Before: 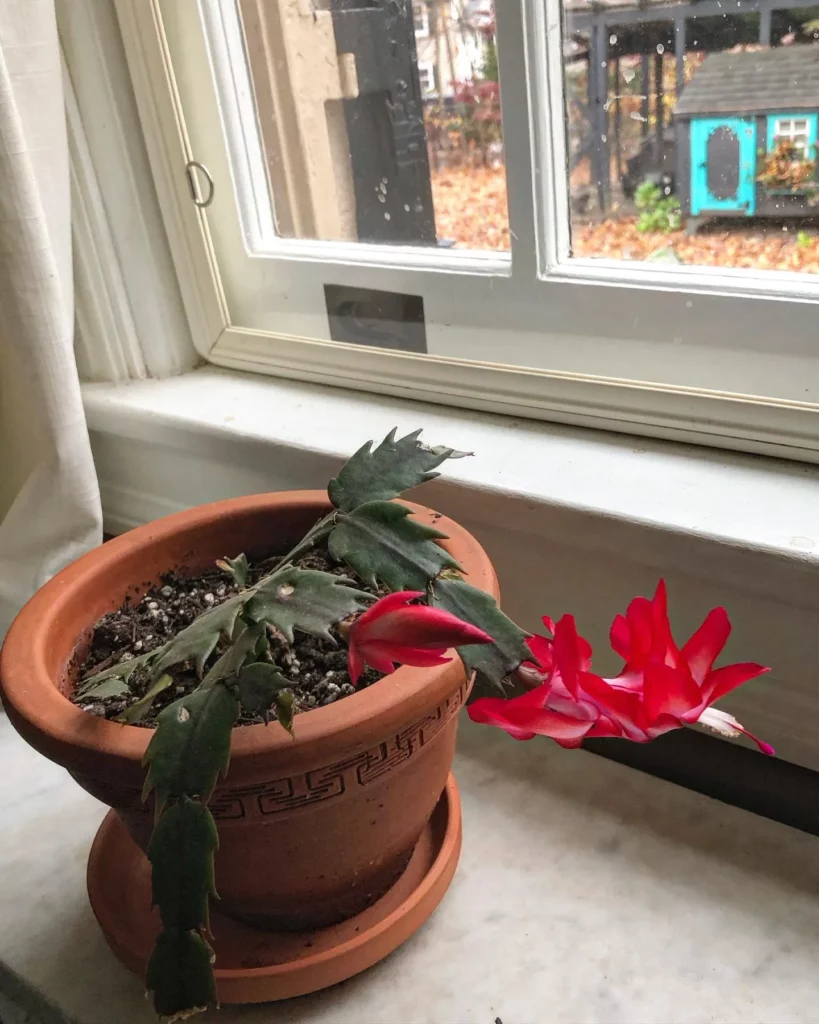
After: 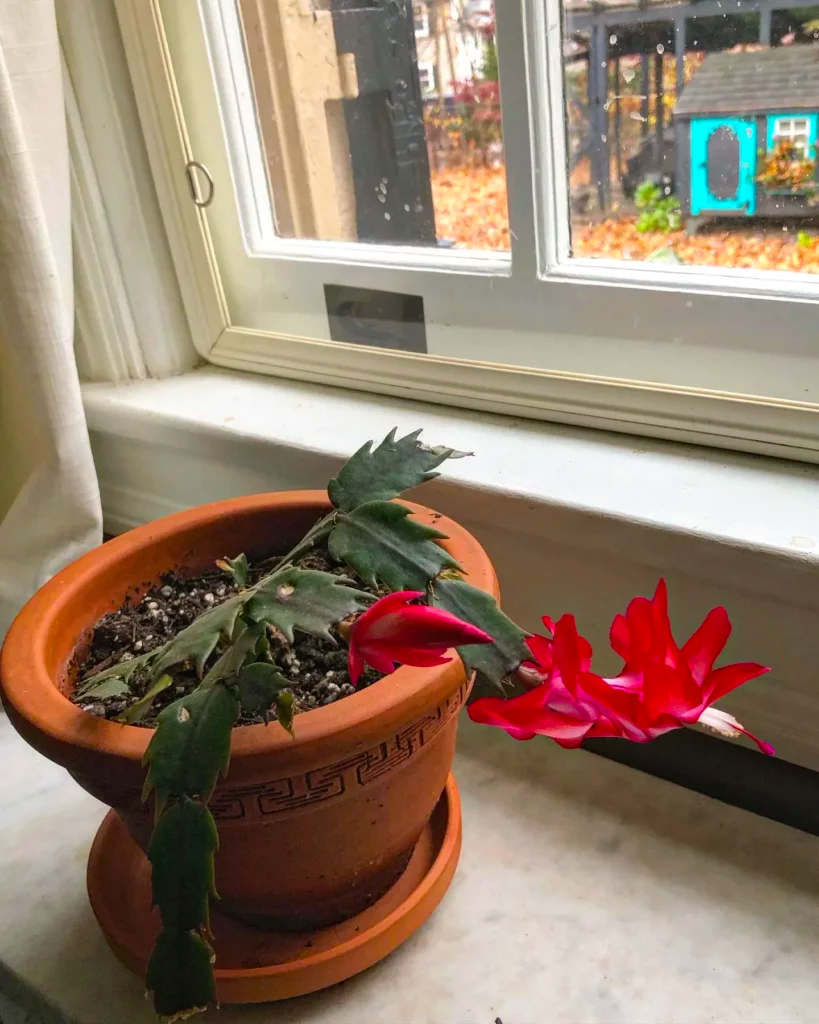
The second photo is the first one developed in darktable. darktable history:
color balance rgb: shadows lift › chroma 1.045%, shadows lift › hue 217.88°, linear chroma grading › global chroma 6.274%, perceptual saturation grading › global saturation 25.427%, global vibrance 25.165%
